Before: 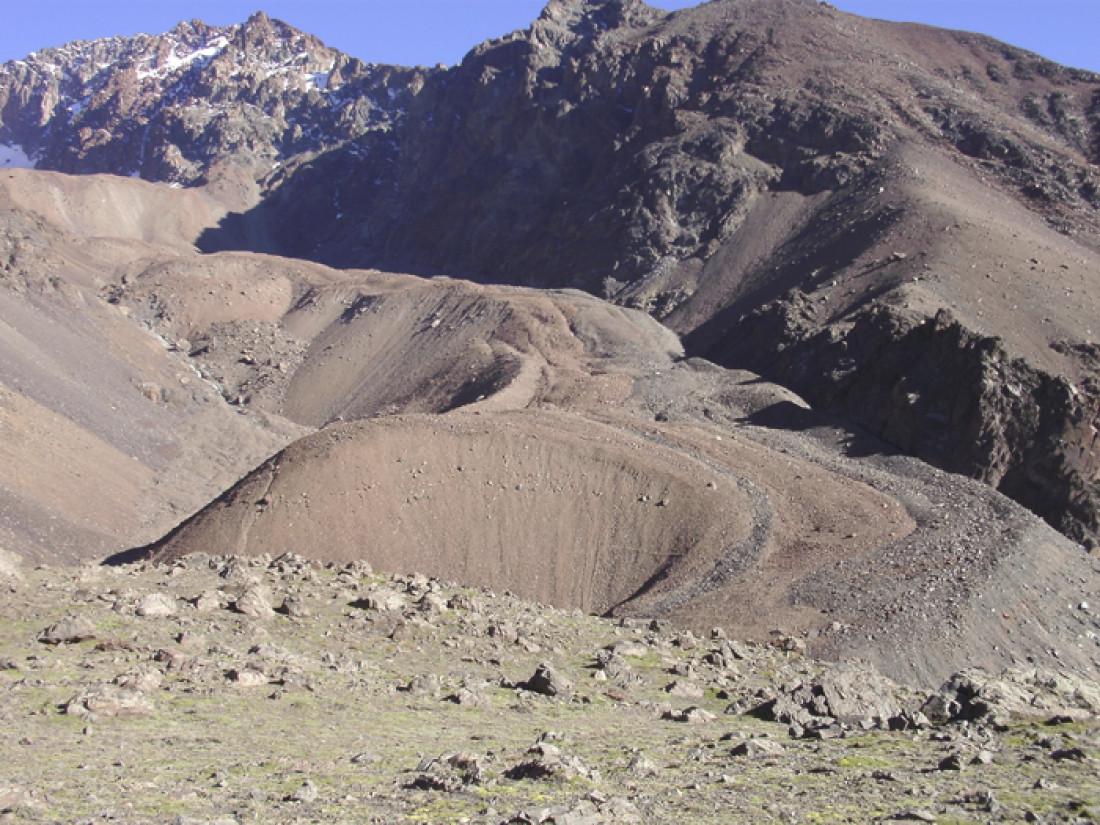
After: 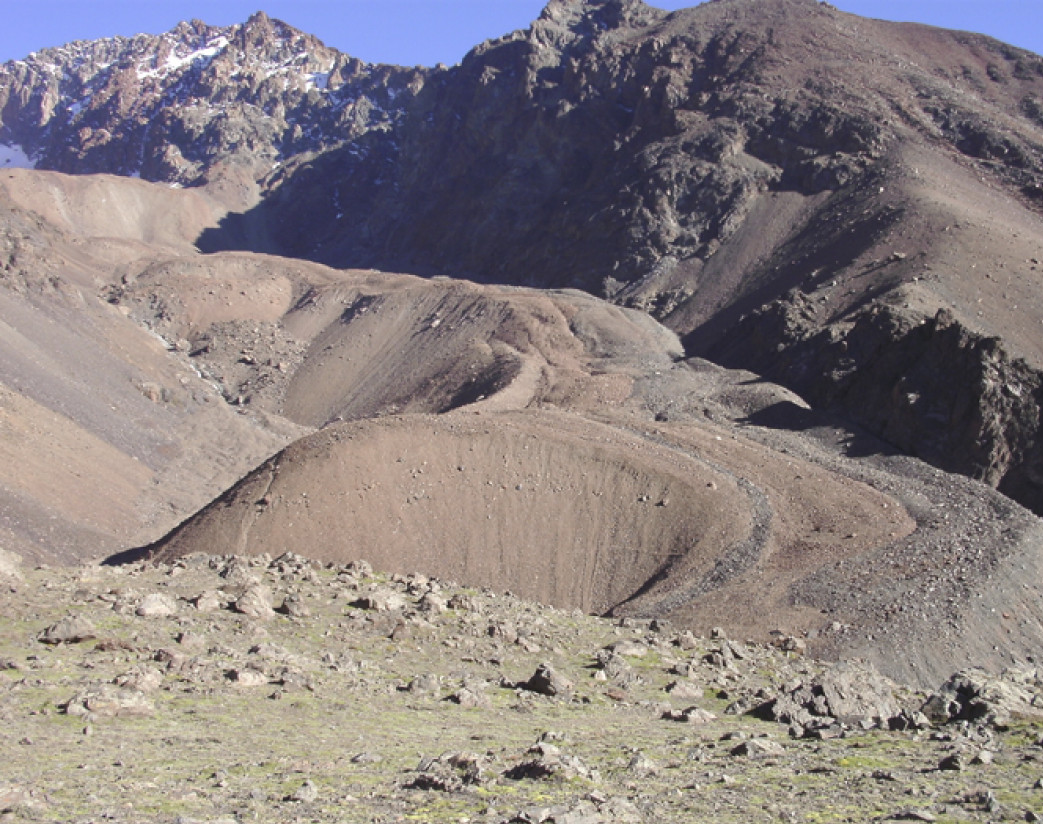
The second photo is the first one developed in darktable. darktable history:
levels: mode automatic
crop and rotate: right 5.167%
